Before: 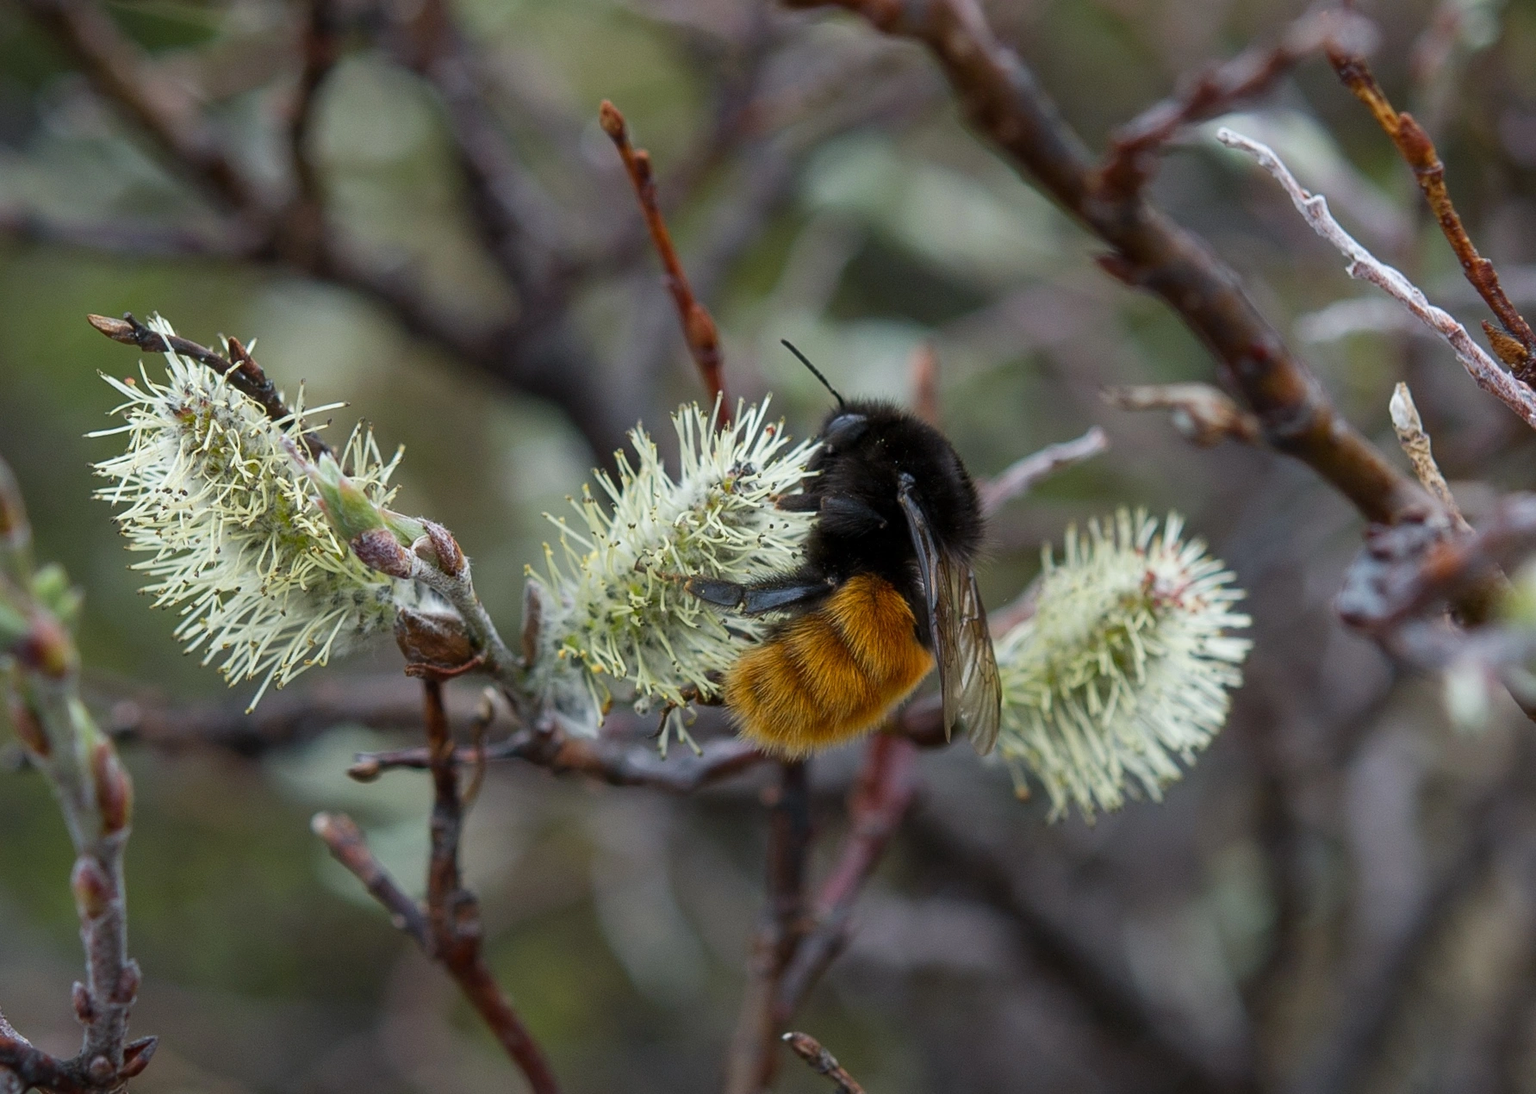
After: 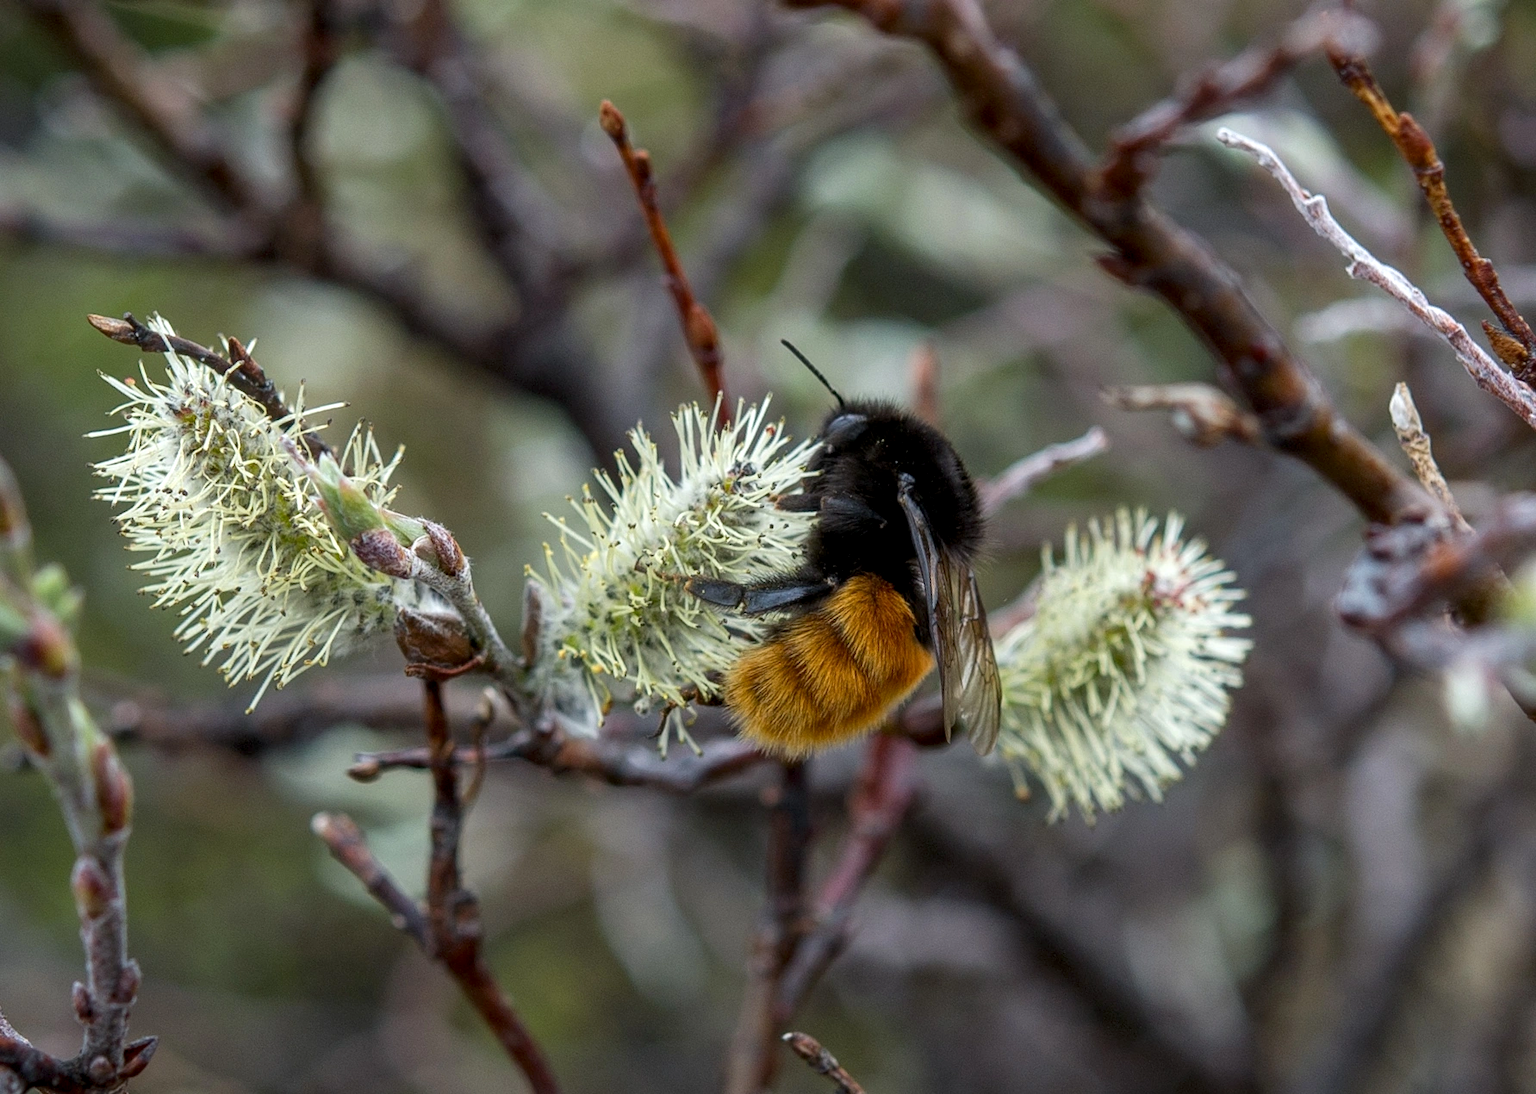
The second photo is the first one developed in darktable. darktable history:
exposure: black level correction 0.002, exposure 0.15 EV, compensate highlight preservation false
local contrast: on, module defaults
